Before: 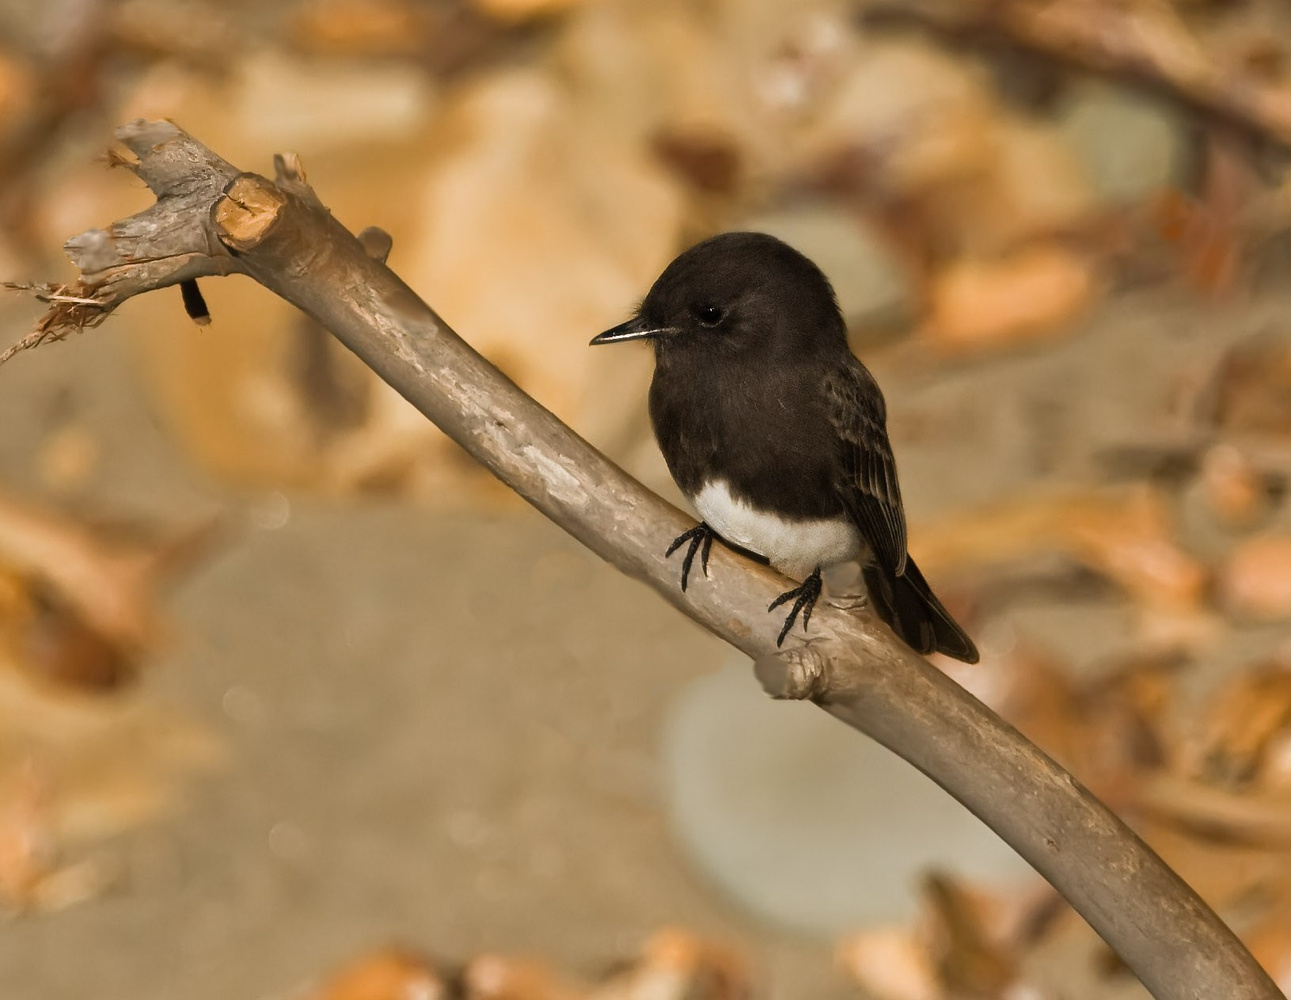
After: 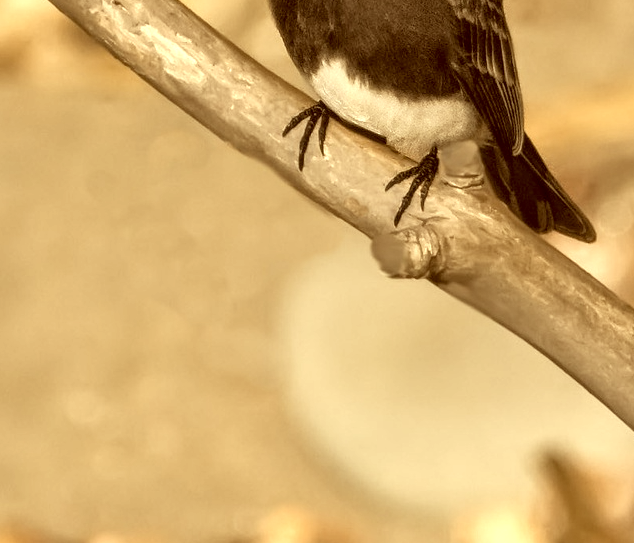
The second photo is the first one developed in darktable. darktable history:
exposure: exposure 0.189 EV, compensate exposure bias true, compensate highlight preservation false
color correction: highlights a* 1.07, highlights b* 24.47, shadows a* 15.74, shadows b* 24.8
crop: left 29.707%, top 42.115%, right 21.163%, bottom 3.499%
local contrast: detail 150%
contrast brightness saturation: brightness 0.186, saturation -0.487
